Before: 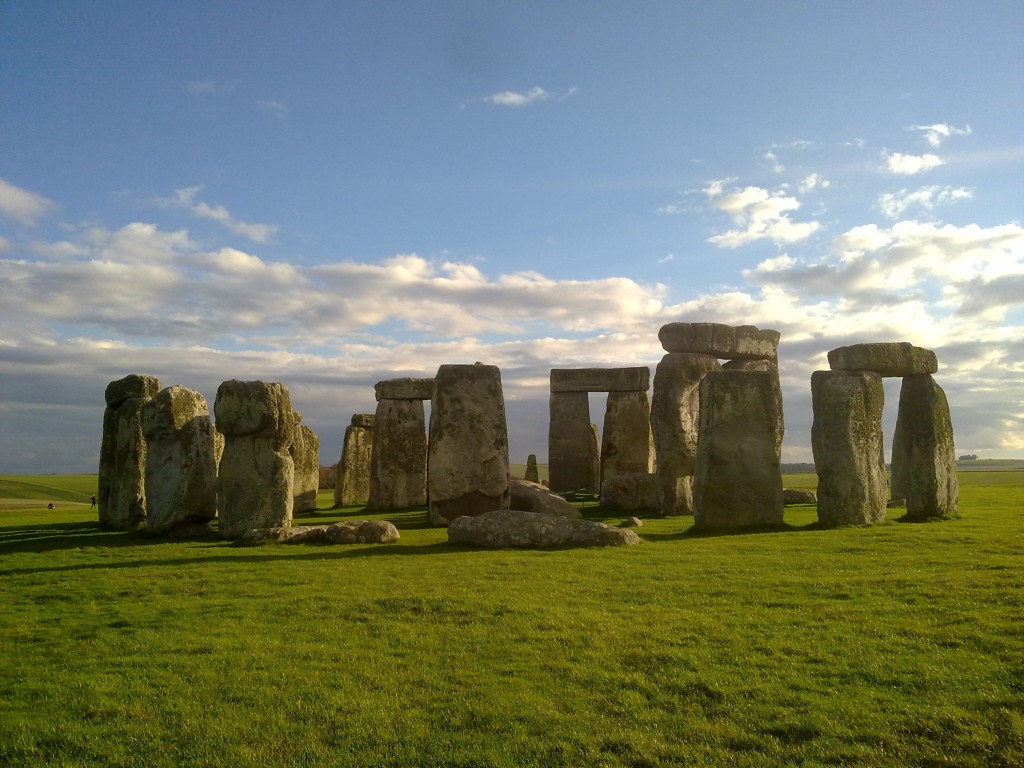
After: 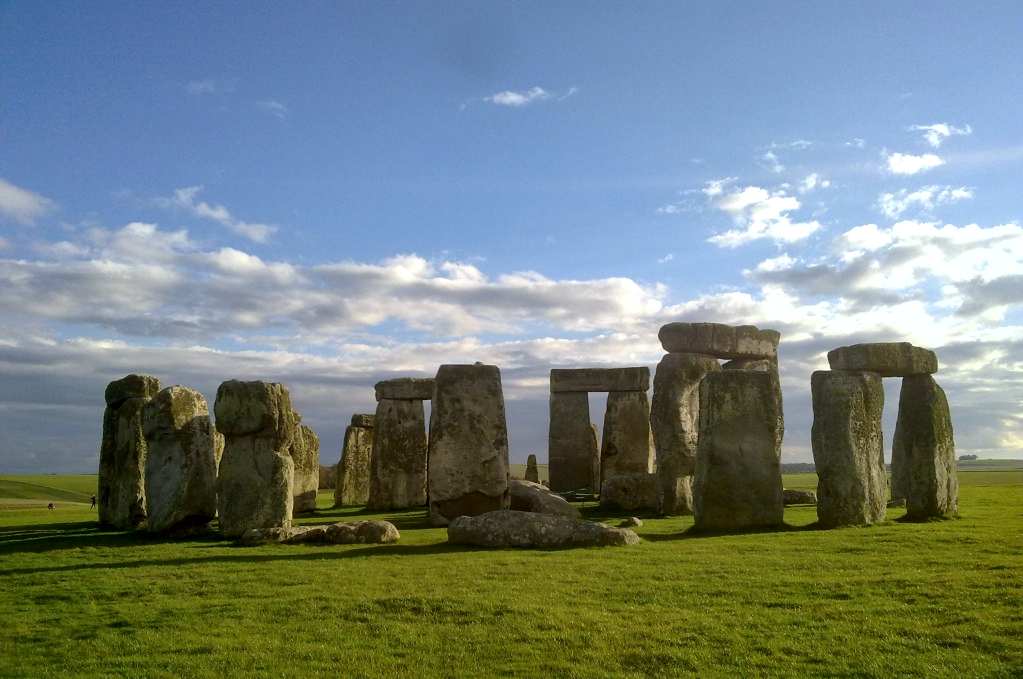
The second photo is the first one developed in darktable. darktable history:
local contrast: mode bilateral grid, contrast 20, coarseness 50, detail 140%, midtone range 0.2
crop and rotate: top 0%, bottom 11.49%
white balance: red 0.954, blue 1.079
